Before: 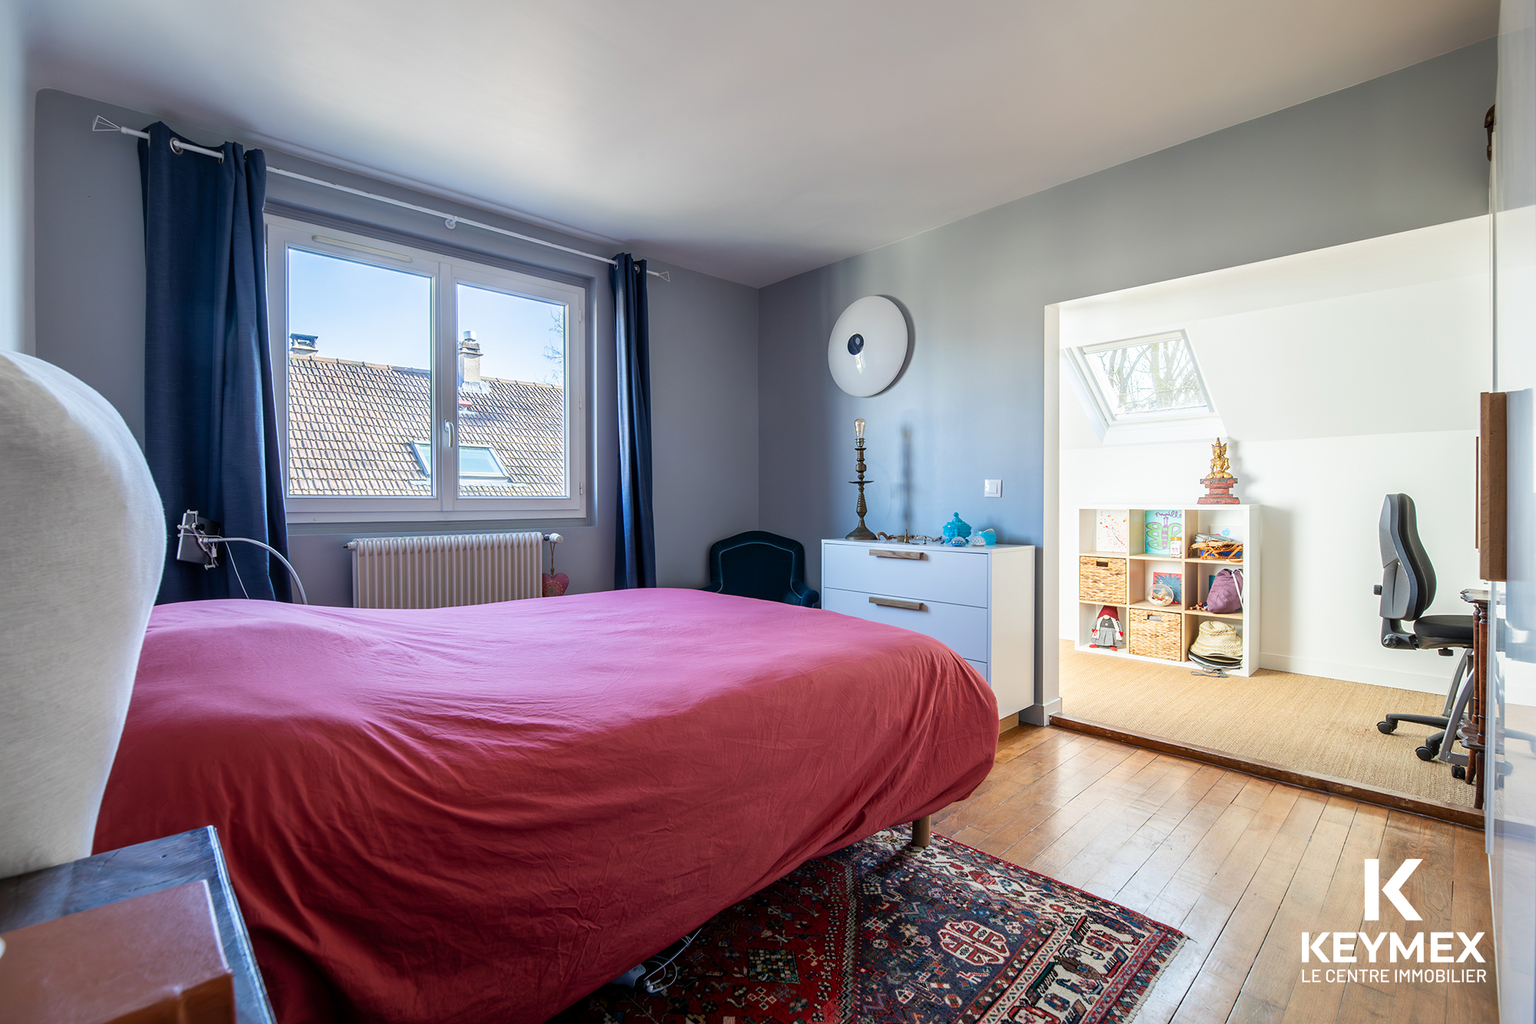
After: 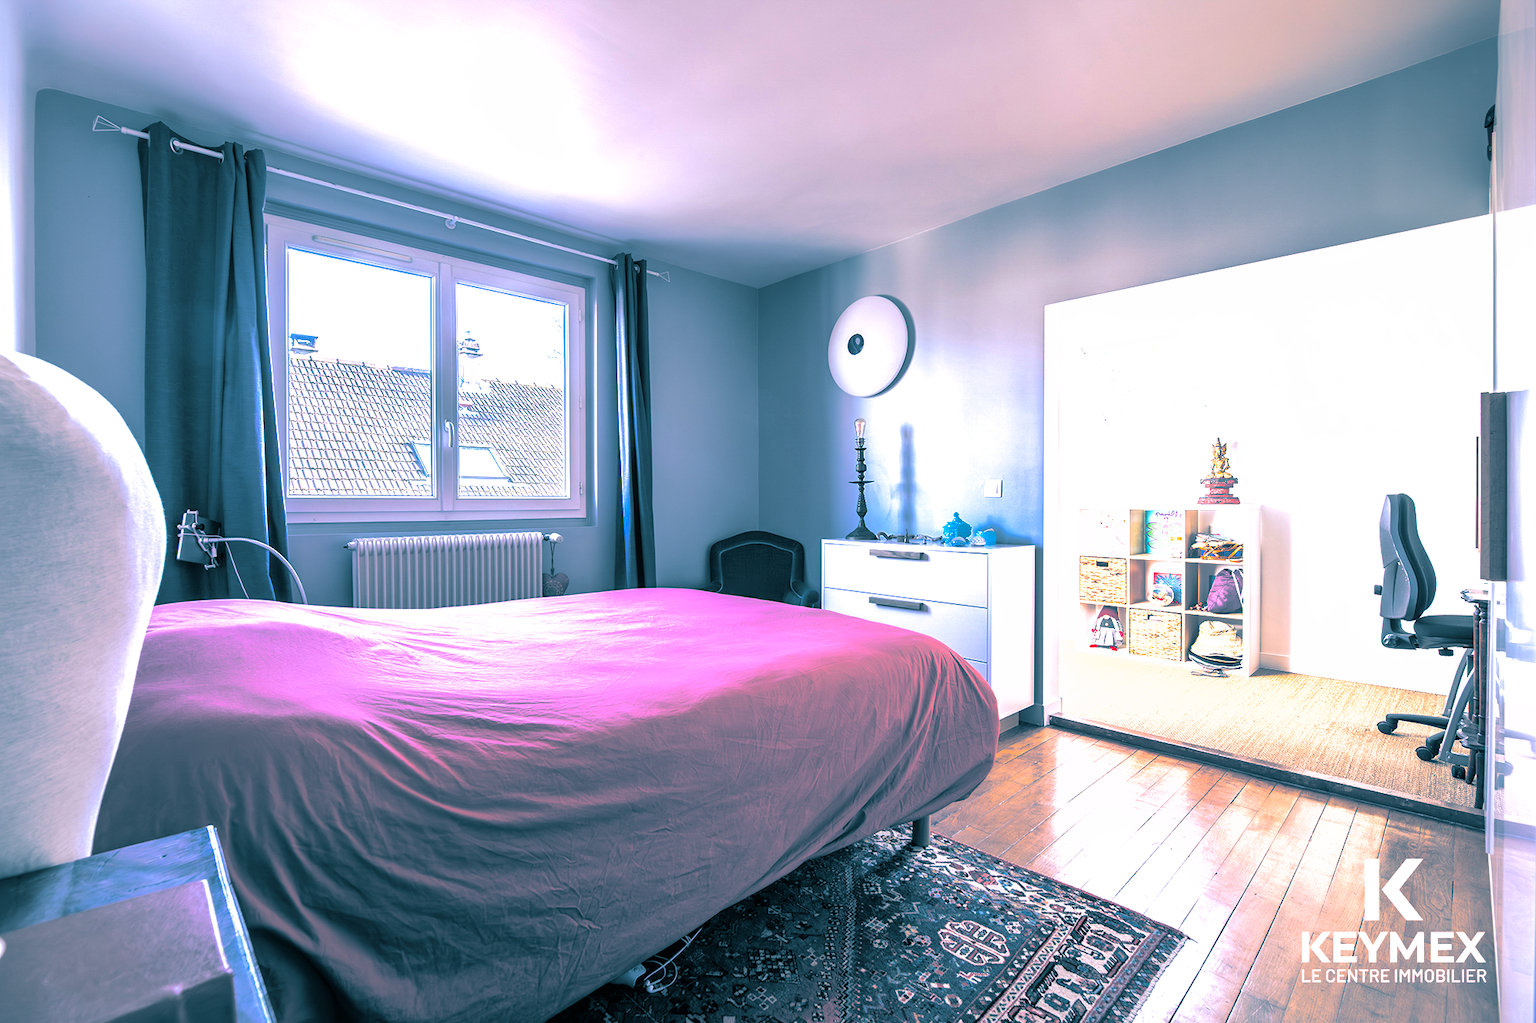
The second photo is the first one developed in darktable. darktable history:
color correction: saturation 1.11
white balance: red 1.066, blue 1.119
split-toning: shadows › hue 212.4°, balance -70
exposure: black level correction 0, exposure 0.7 EV, compensate exposure bias true, compensate highlight preservation false
shadows and highlights: on, module defaults
